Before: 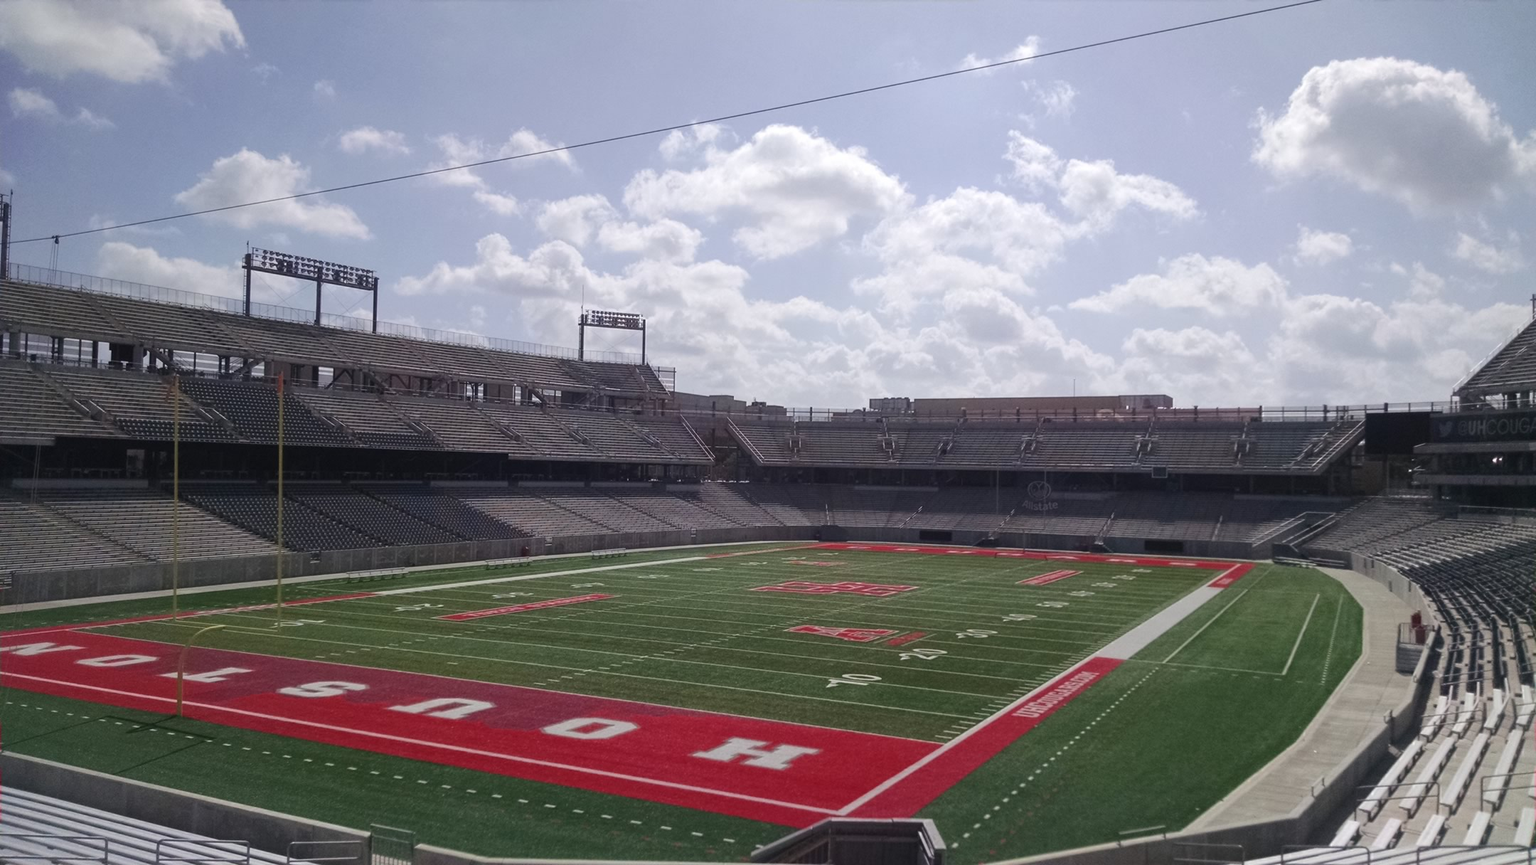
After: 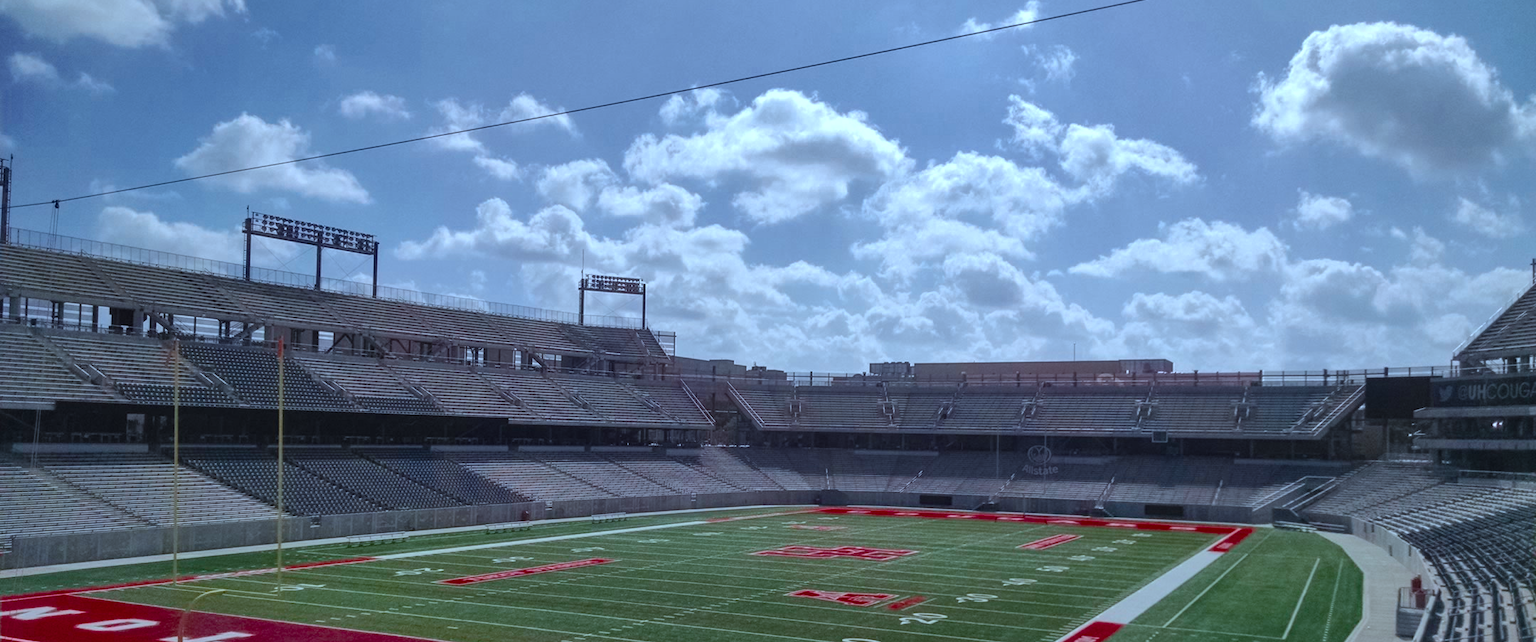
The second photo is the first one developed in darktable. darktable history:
color correction: highlights a* -8.81, highlights b* -23.41
color balance rgb: global offset › luminance 0.531%, perceptual saturation grading › global saturation 29.675%, global vibrance 6.402%, contrast 13.031%, saturation formula JzAzBz (2021)
shadows and highlights: soften with gaussian
tone equalizer: -8 EV 0.288 EV, -7 EV 0.399 EV, -6 EV 0.448 EV, -5 EV 0.25 EV, -3 EV -0.245 EV, -2 EV -0.407 EV, -1 EV -0.404 EV, +0 EV -0.268 EV, edges refinement/feathering 500, mask exposure compensation -1.57 EV, preserve details no
crop: top 4.193%, bottom 21.522%
local contrast: on, module defaults
